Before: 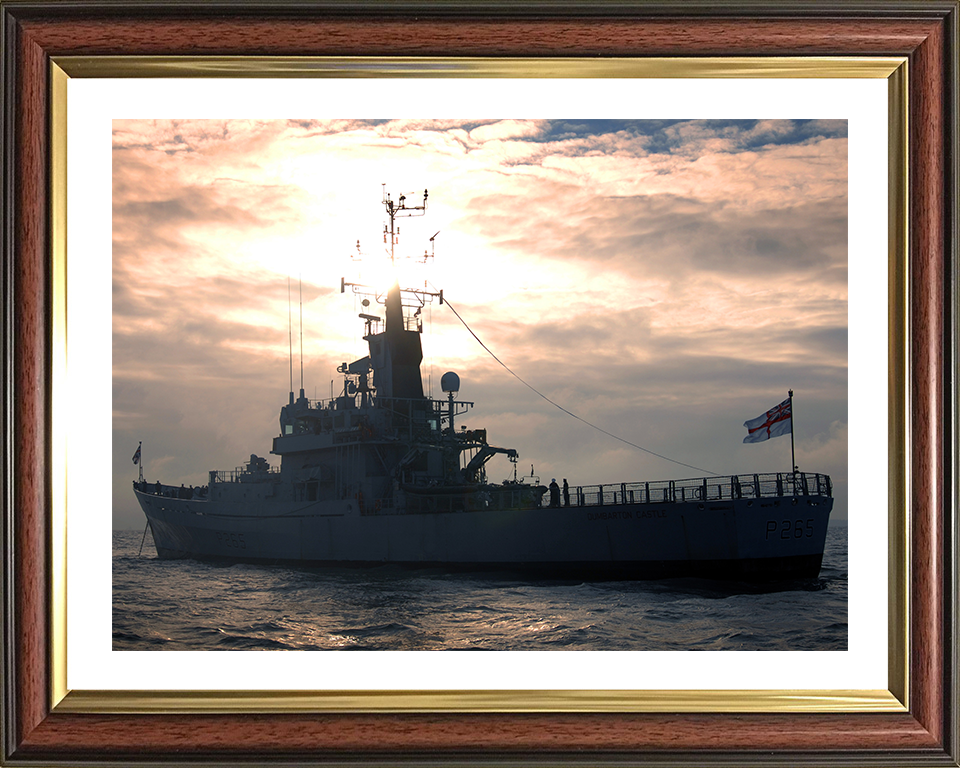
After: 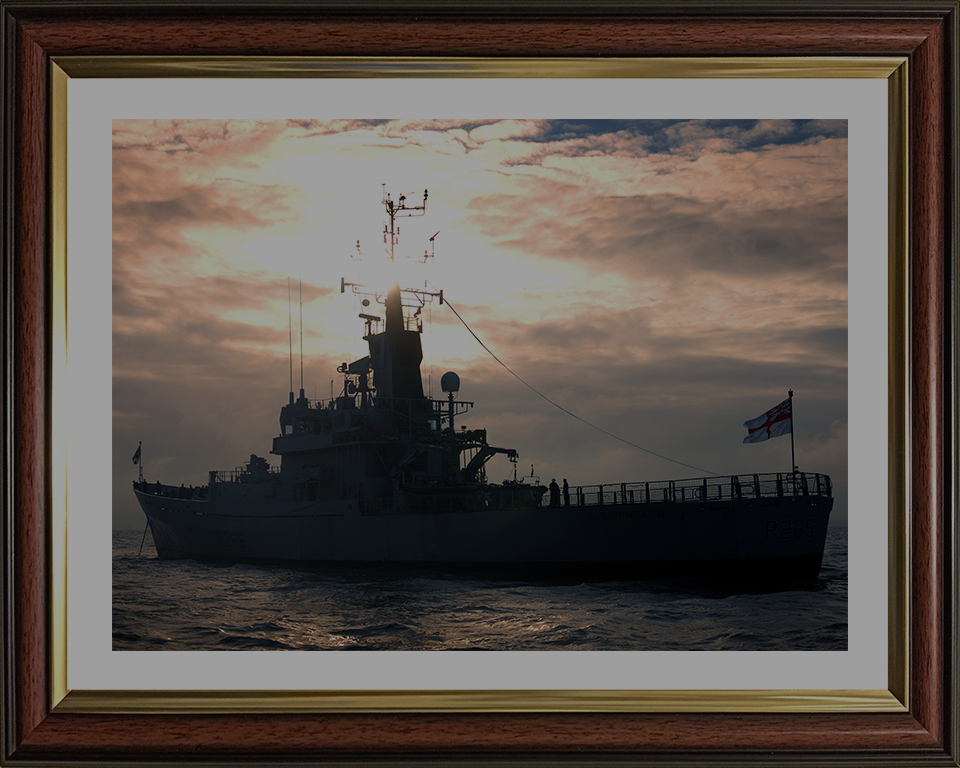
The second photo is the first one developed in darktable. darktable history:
exposure: exposure -1.545 EV, compensate highlight preservation false
